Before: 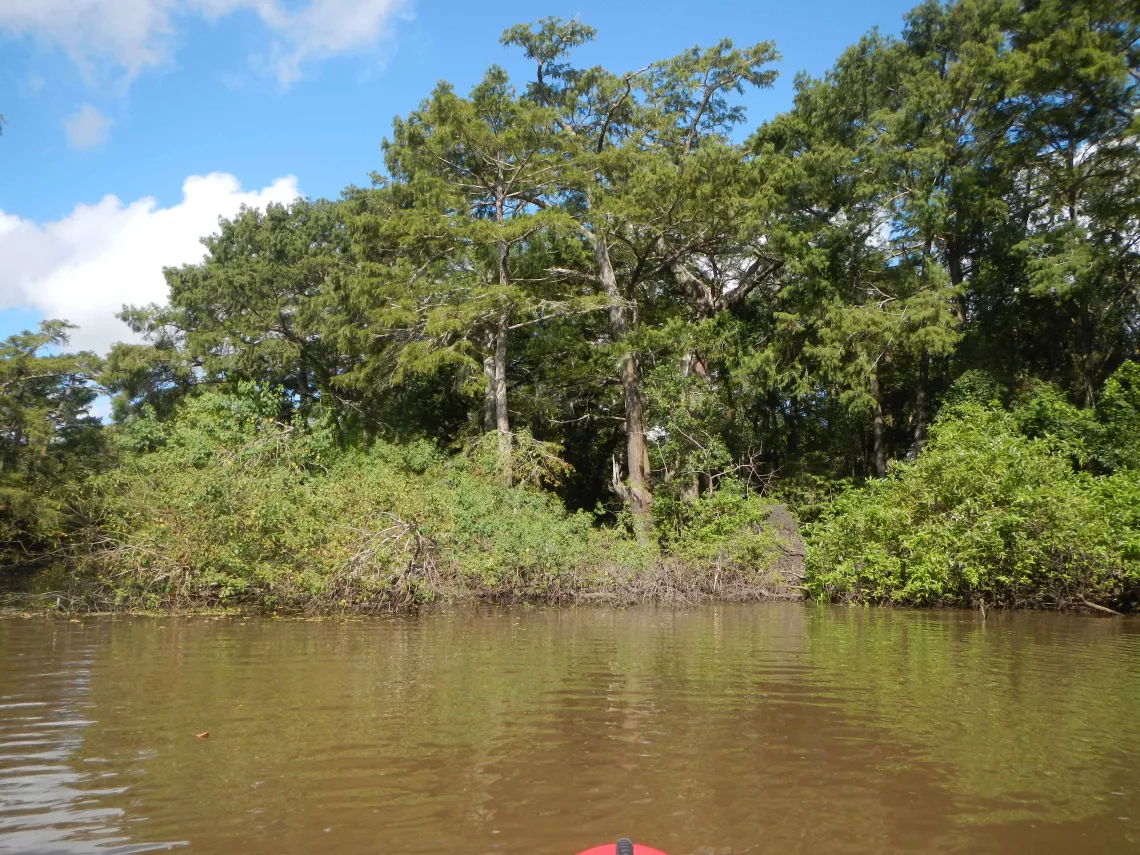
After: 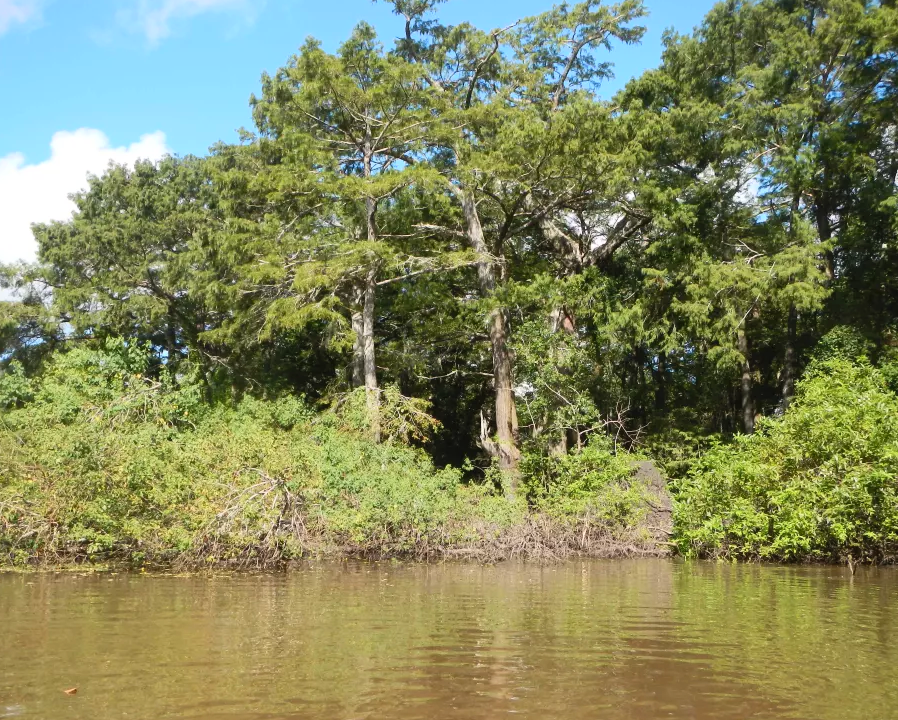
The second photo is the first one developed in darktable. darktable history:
contrast brightness saturation: contrast 0.199, brightness 0.153, saturation 0.142
crop: left 11.605%, top 5.22%, right 9.577%, bottom 10.498%
color balance rgb: highlights gain › chroma 0.102%, highlights gain › hue 330.21°, linear chroma grading › global chroma -1.214%, perceptual saturation grading › global saturation 0.303%, global vibrance -1.508%, saturation formula JzAzBz (2021)
